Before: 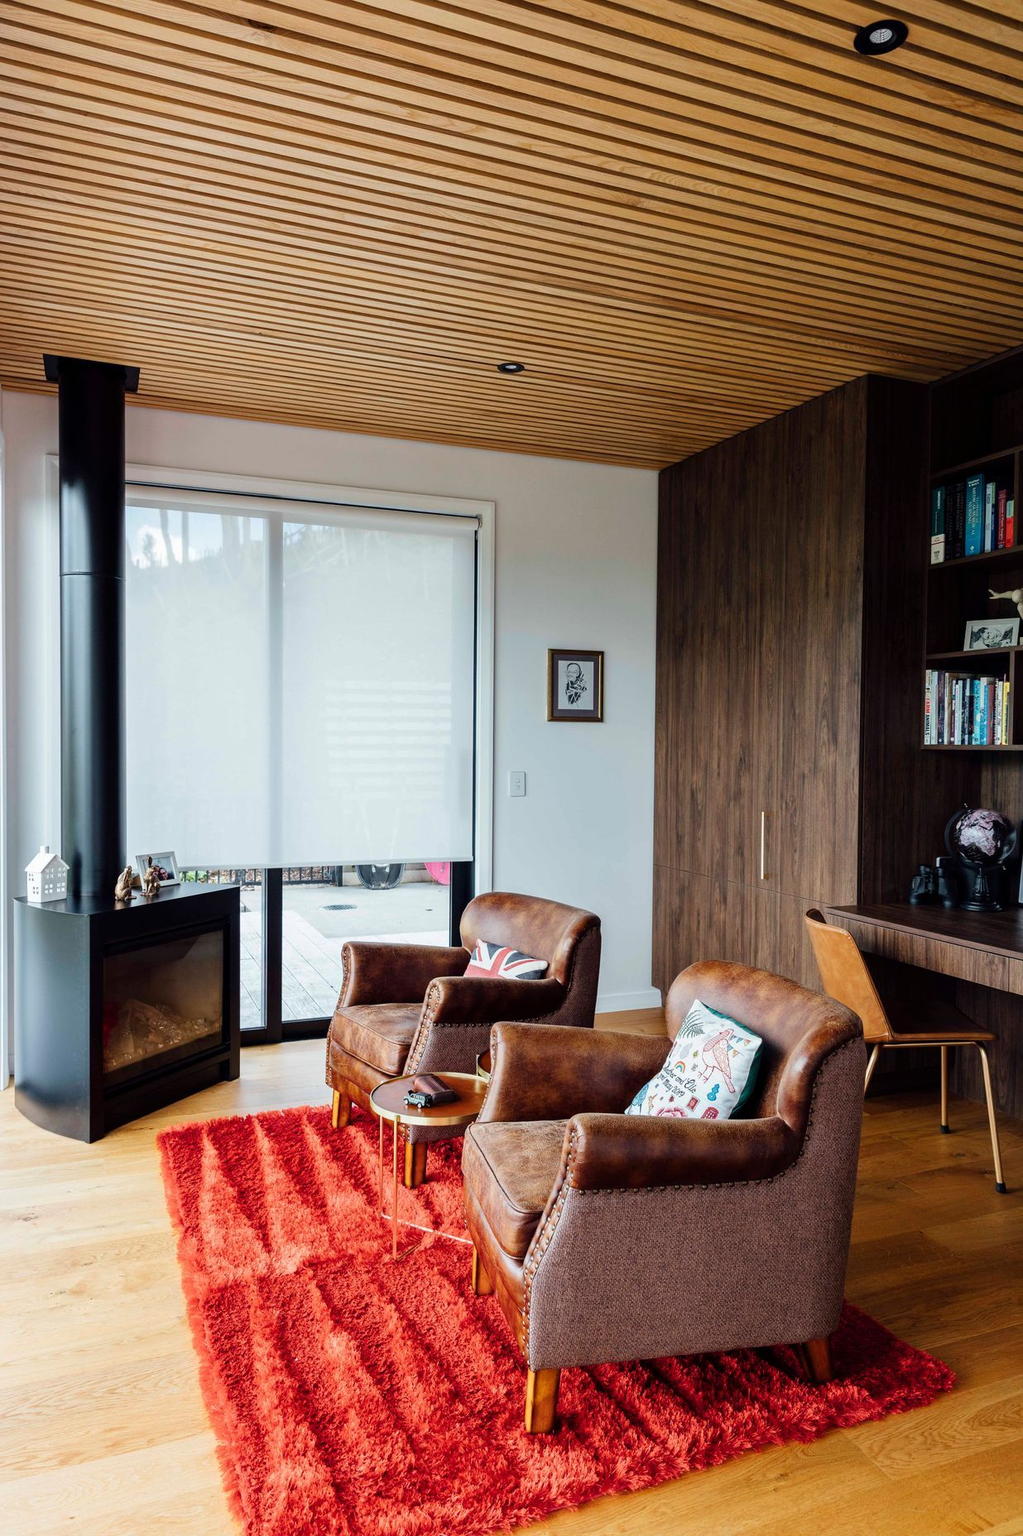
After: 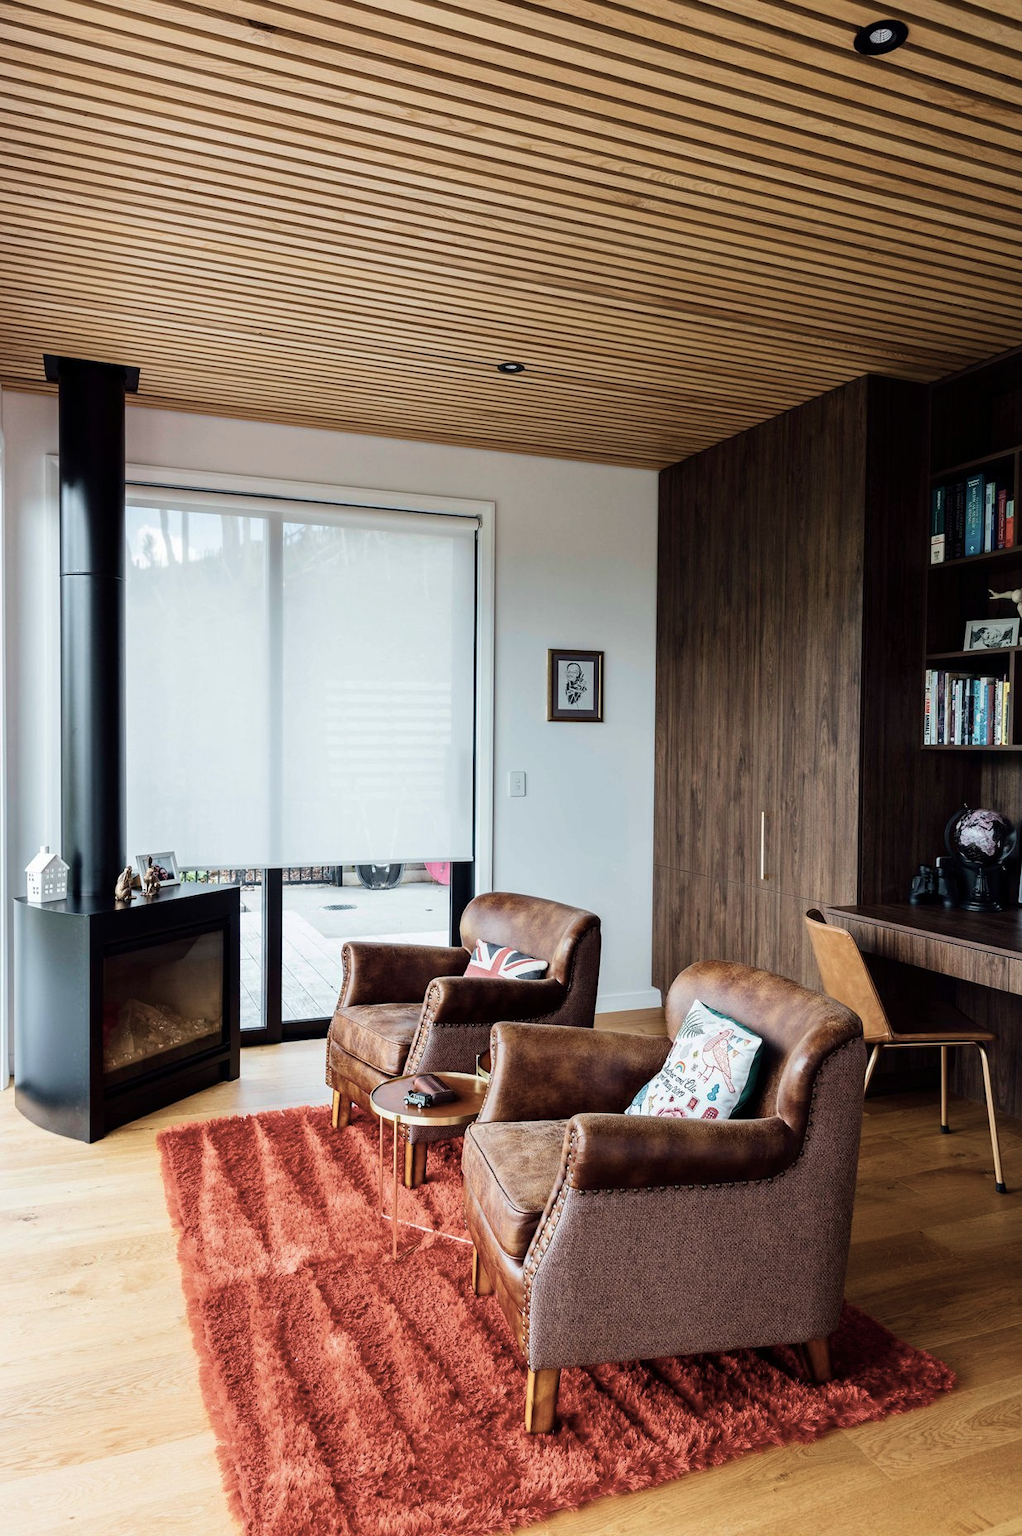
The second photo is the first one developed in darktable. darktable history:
contrast brightness saturation: contrast 0.098, saturation -0.351
velvia: on, module defaults
